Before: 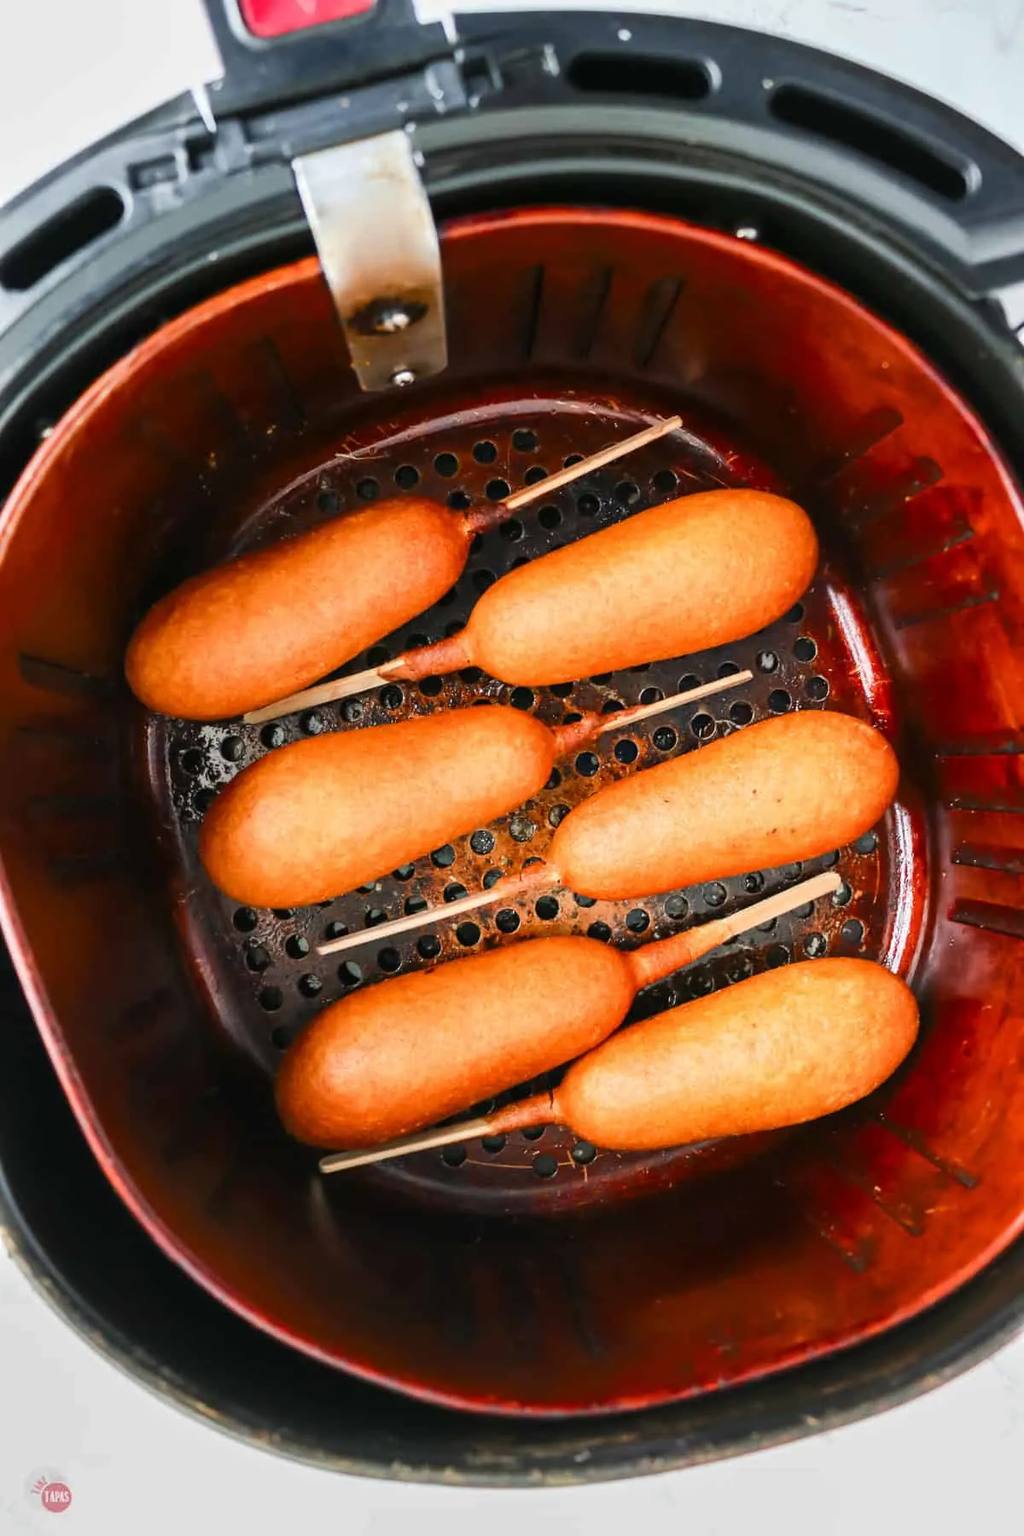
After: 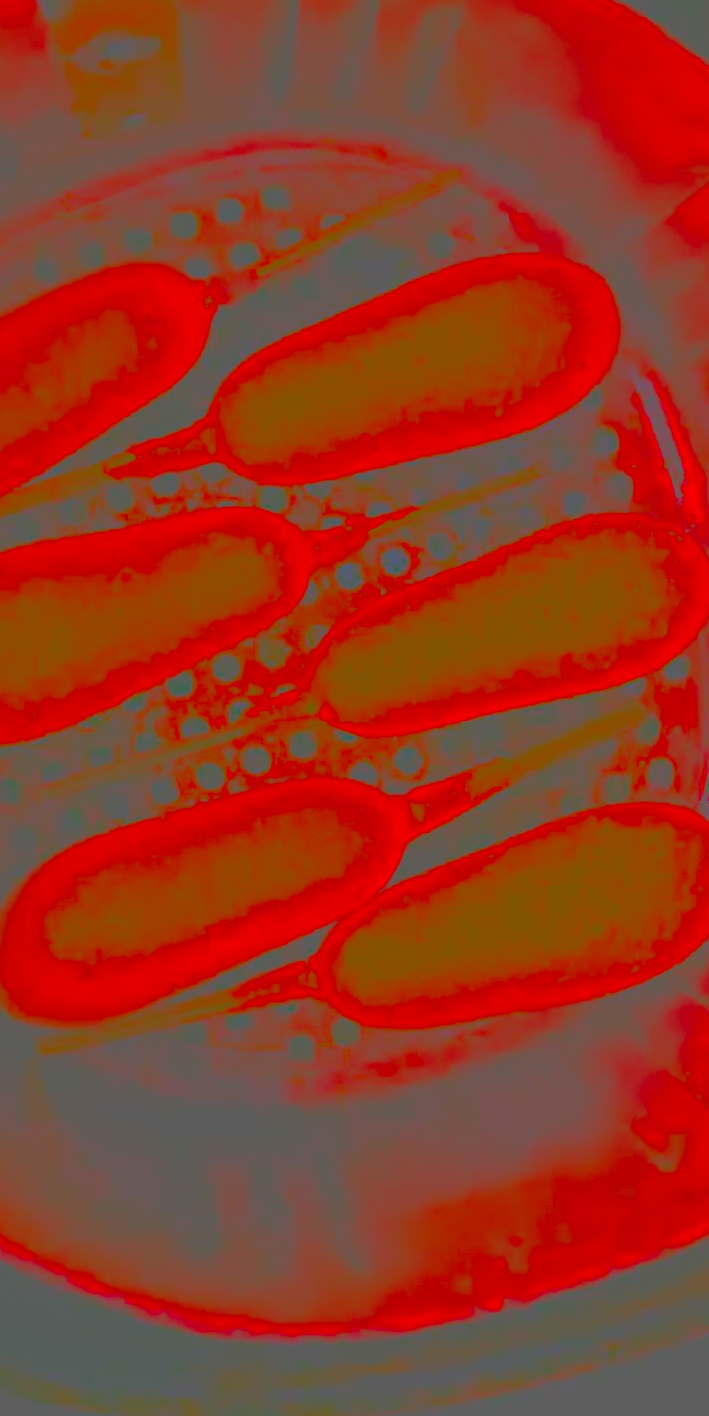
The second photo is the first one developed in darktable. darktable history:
contrast brightness saturation: contrast -0.99, brightness -0.17, saturation 0.75
crop and rotate: left 28.256%, top 17.734%, right 12.656%, bottom 3.573%
